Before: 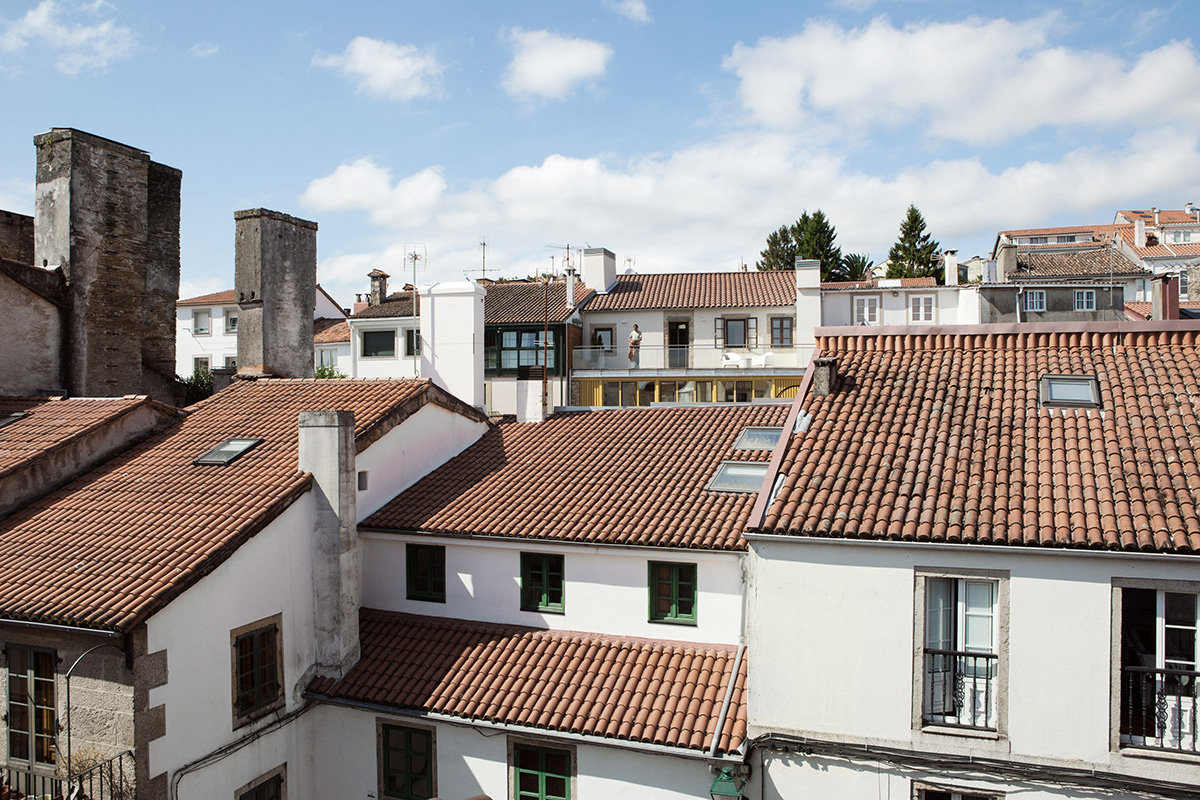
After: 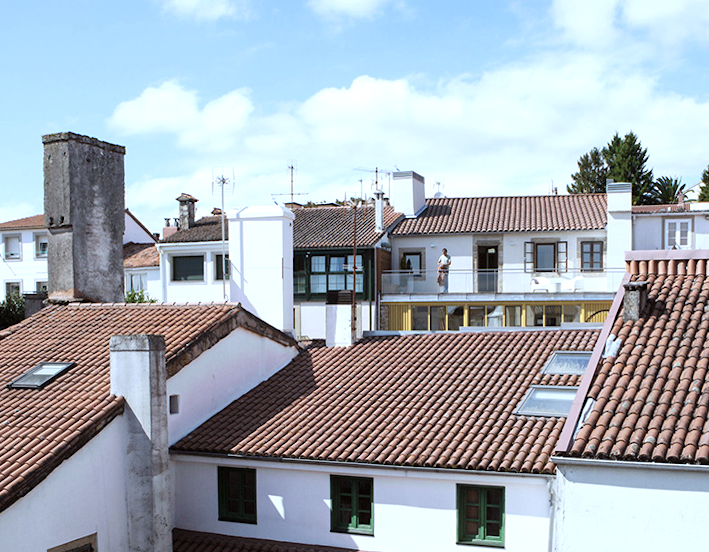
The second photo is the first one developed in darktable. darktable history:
white balance: red 0.926, green 1.003, blue 1.133
crop: left 16.202%, top 11.208%, right 26.045%, bottom 20.557%
rotate and perspective: lens shift (vertical) 0.048, lens shift (horizontal) -0.024, automatic cropping off
exposure: exposure 0.3 EV, compensate highlight preservation false
